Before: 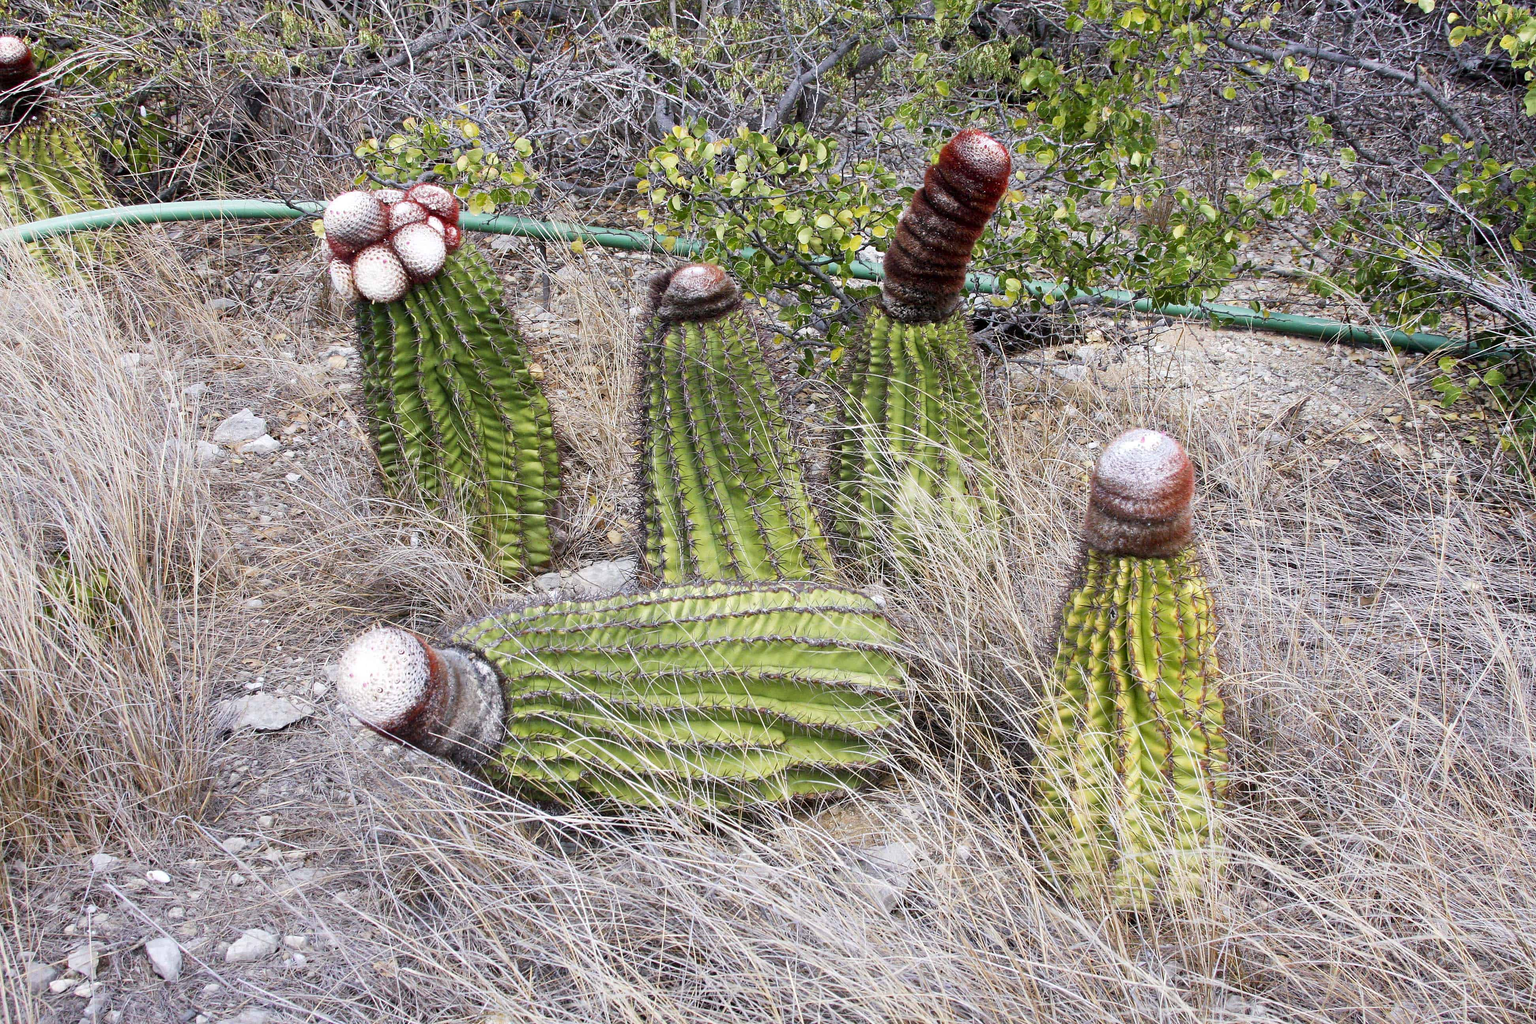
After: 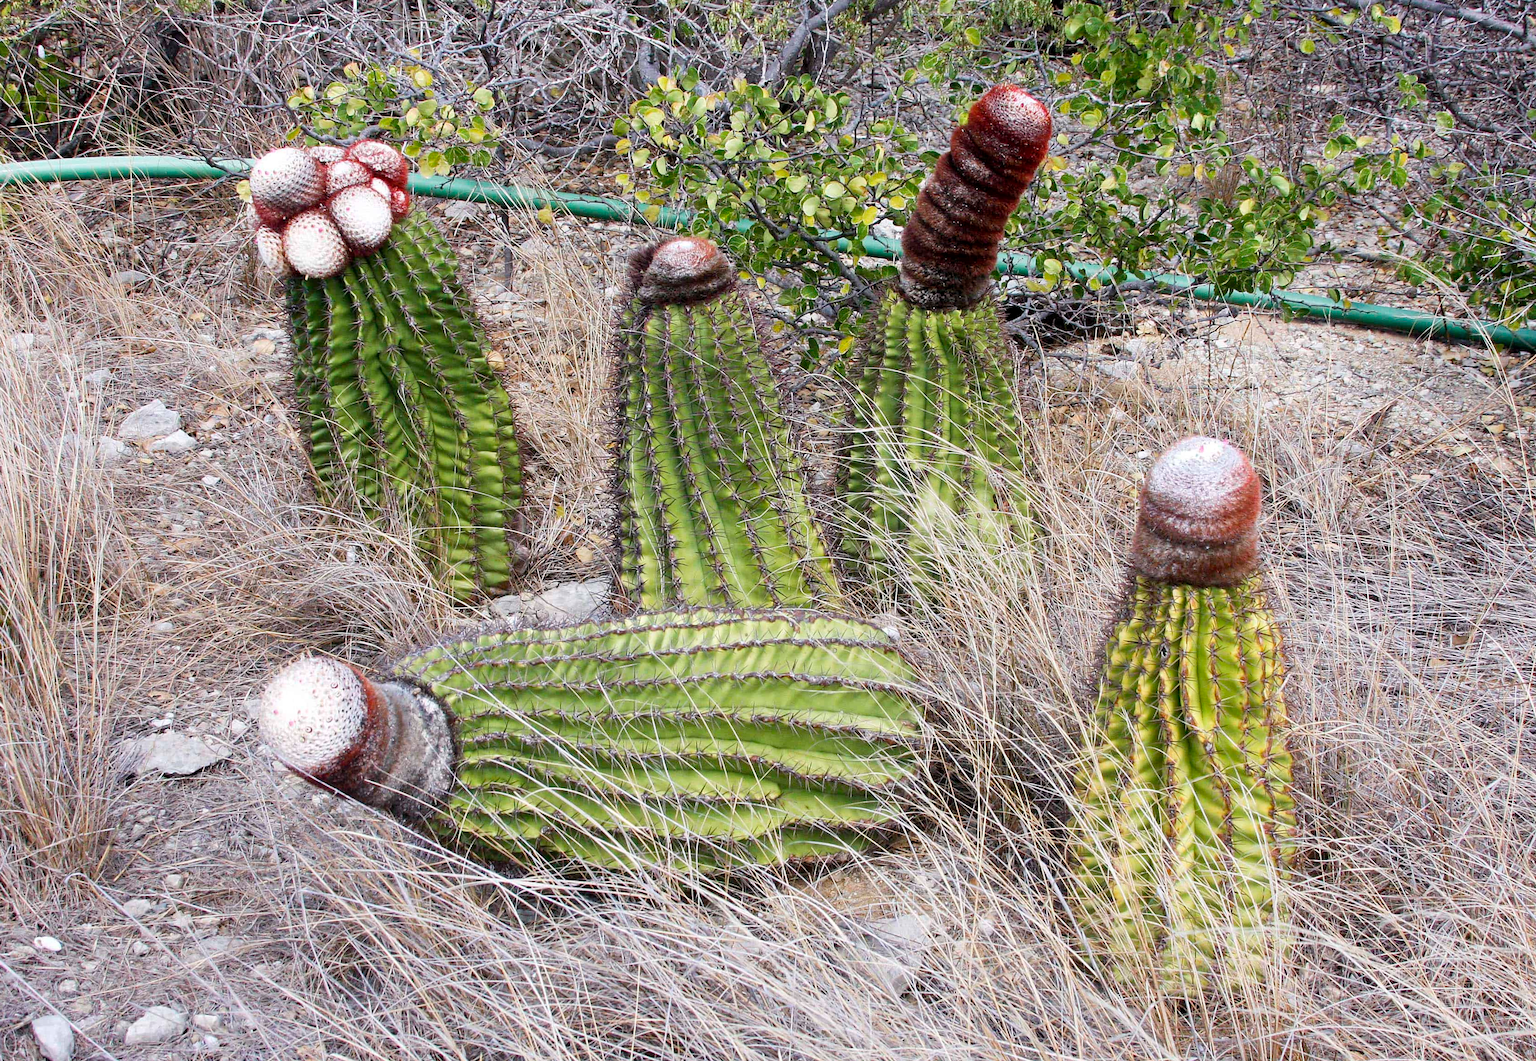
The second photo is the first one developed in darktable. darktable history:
rotate and perspective: rotation -2.56°, automatic cropping off
crop and rotate: angle -3.27°, left 5.211%, top 5.211%, right 4.607%, bottom 4.607%
